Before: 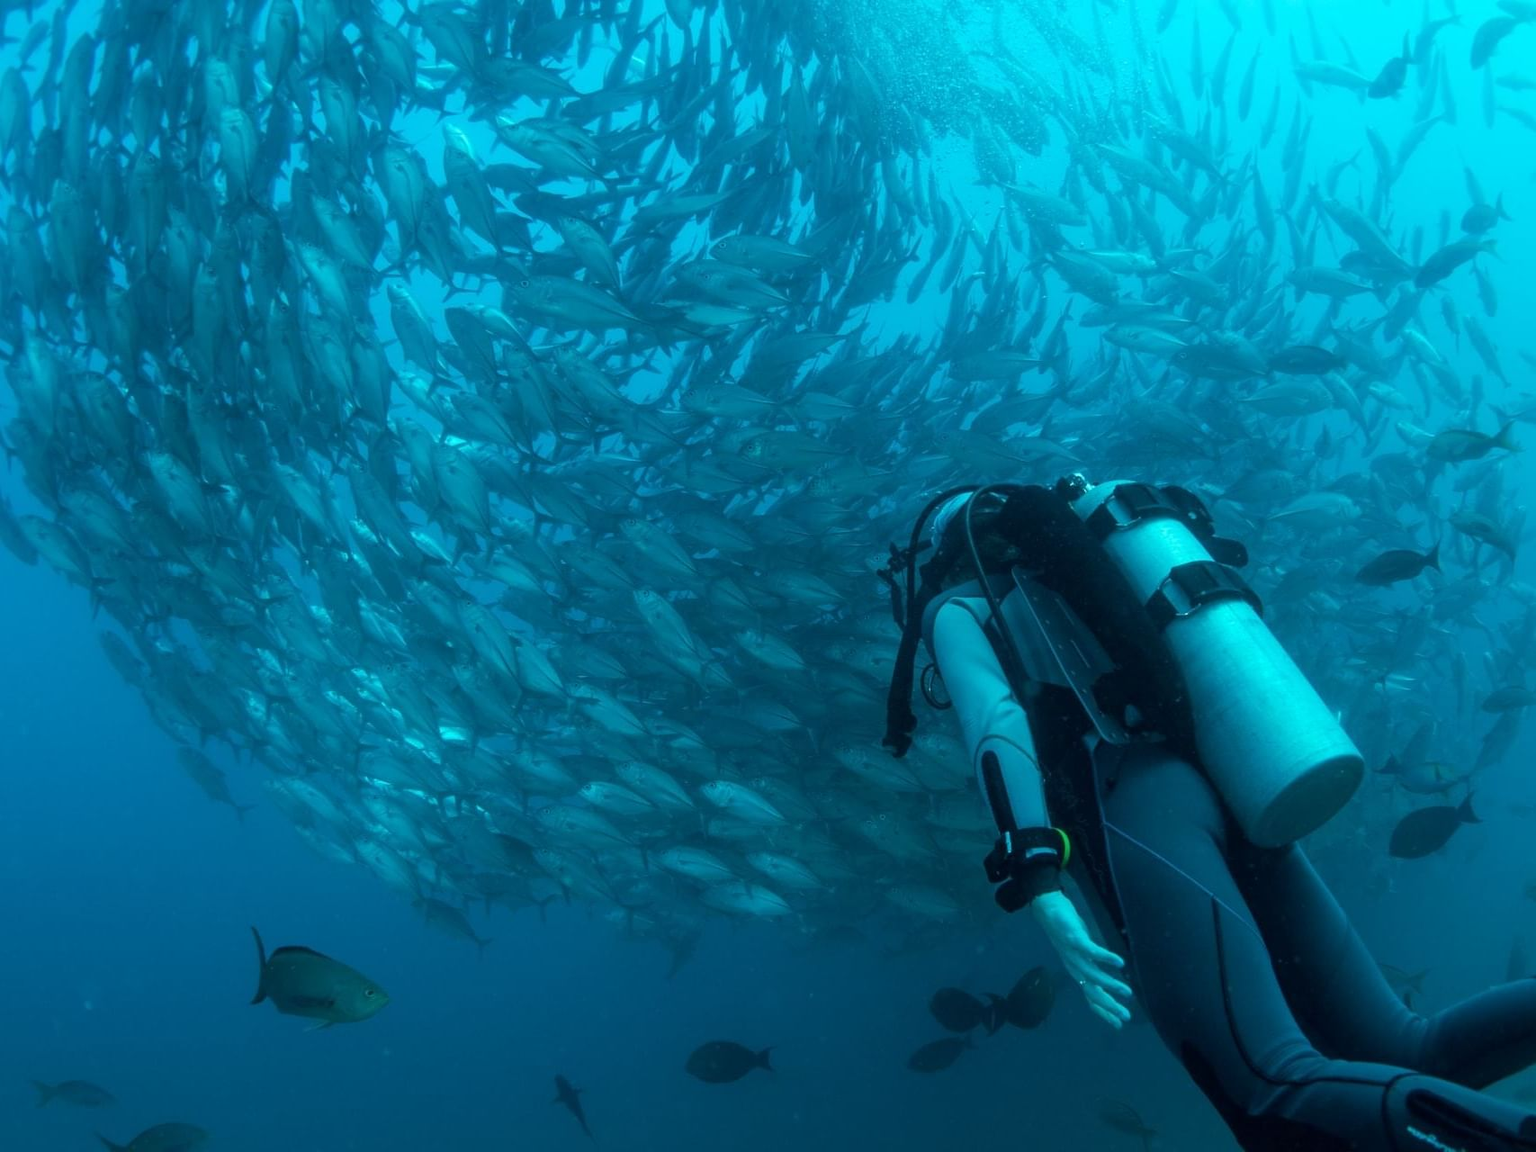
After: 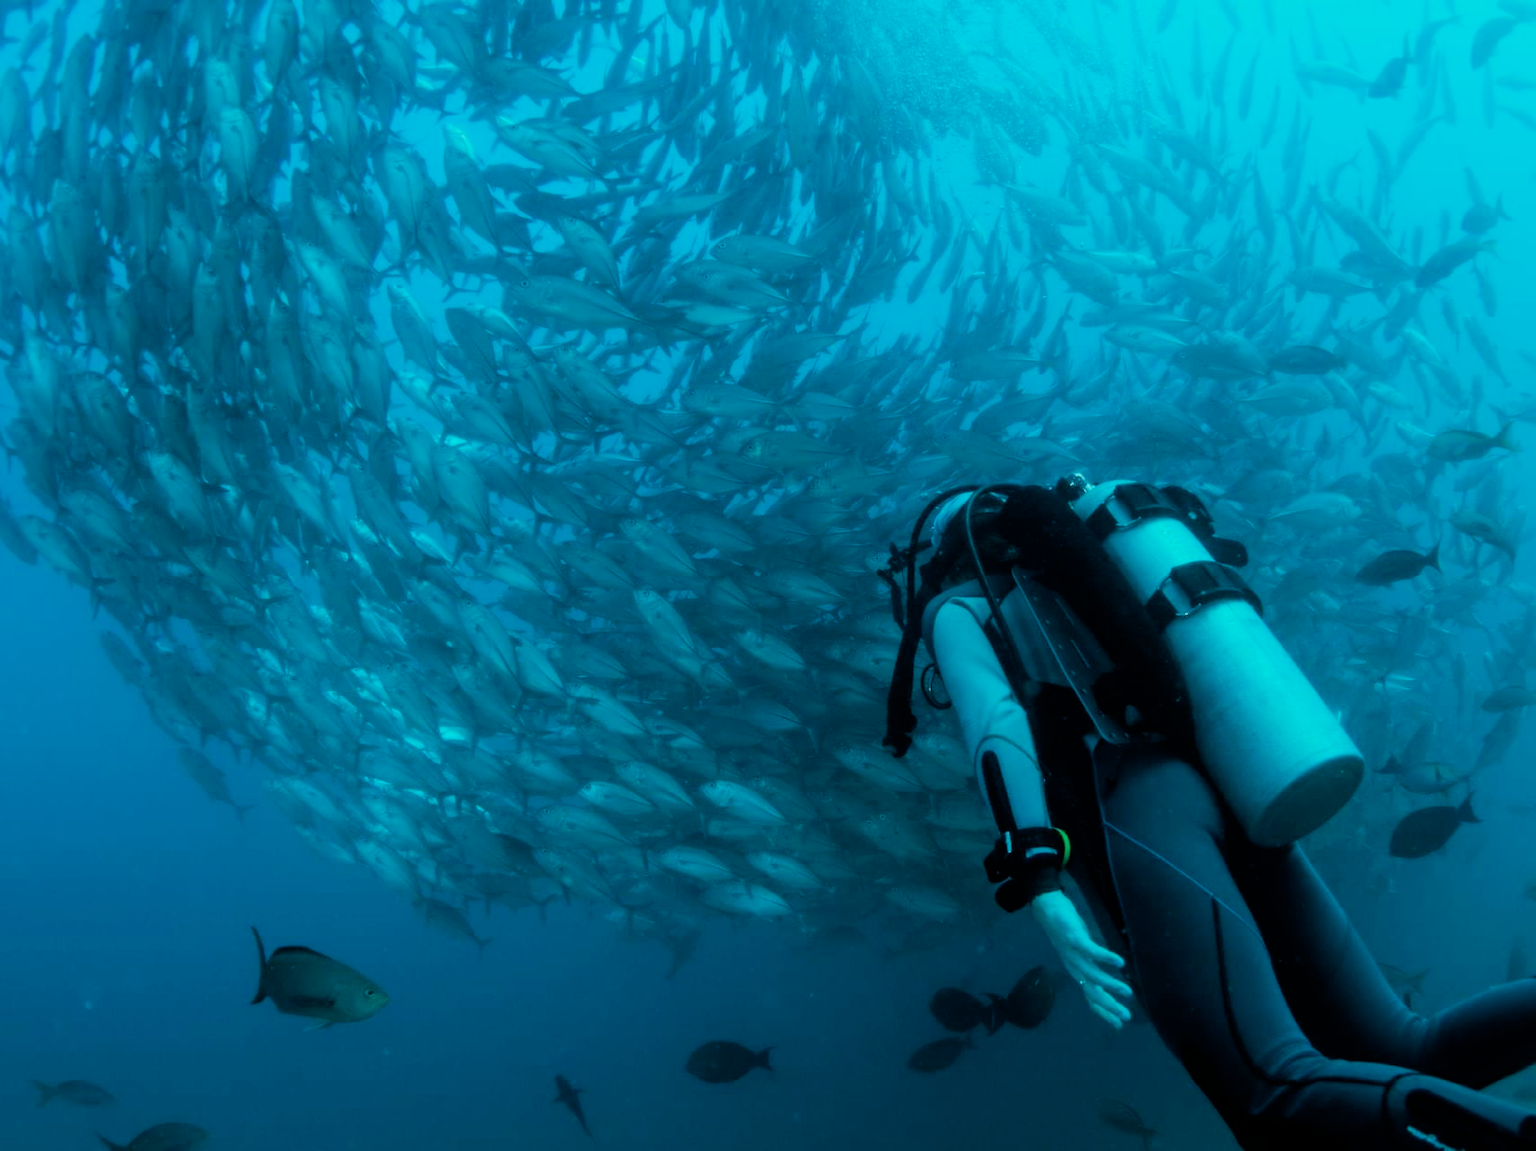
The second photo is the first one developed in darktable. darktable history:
color balance: output saturation 120%
filmic rgb: black relative exposure -5 EV, hardness 2.88, contrast 1.1, highlights saturation mix -20%
